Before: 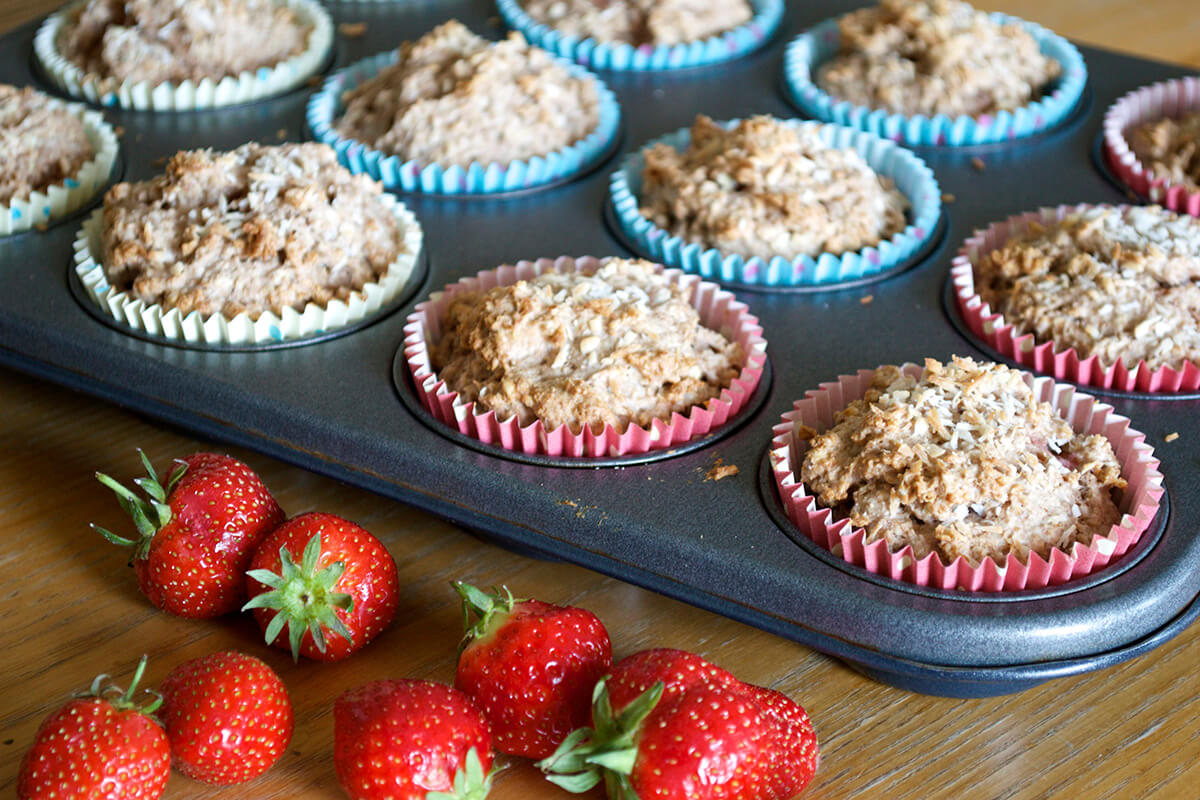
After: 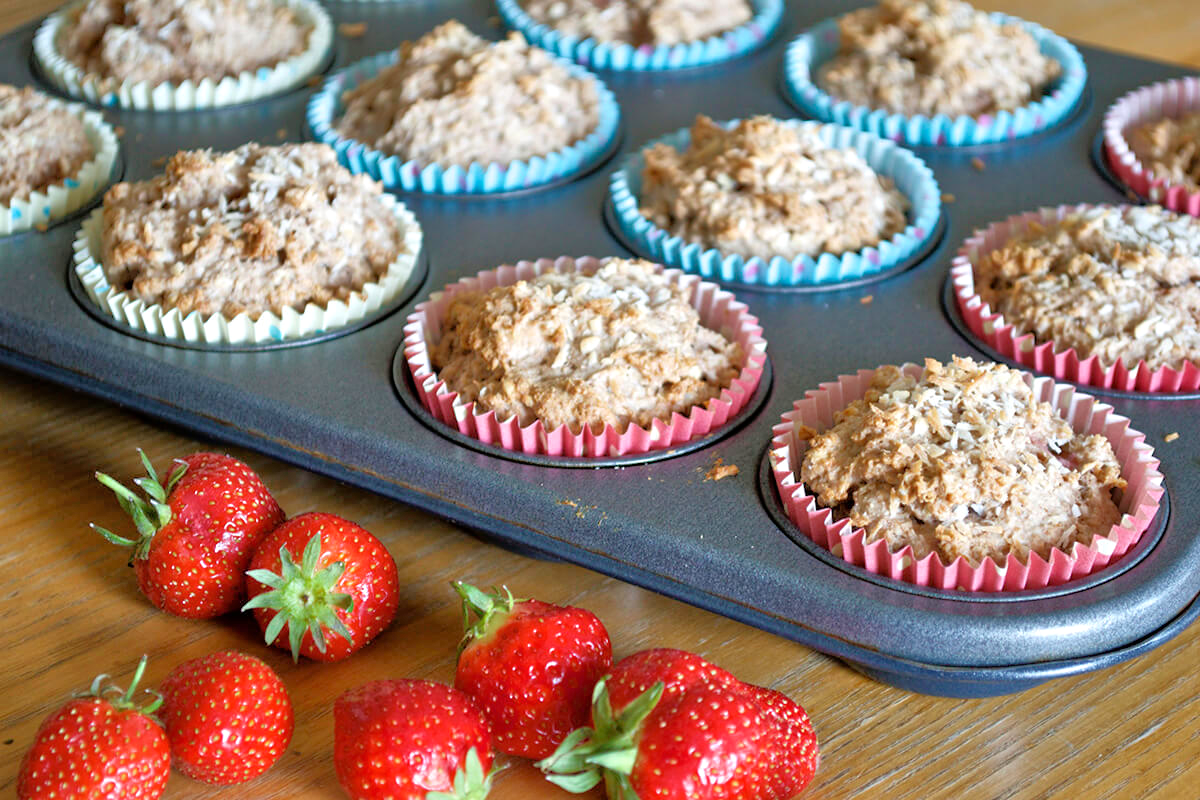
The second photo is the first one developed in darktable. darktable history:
tone equalizer: -7 EV 0.157 EV, -6 EV 0.571 EV, -5 EV 1.12 EV, -4 EV 1.36 EV, -3 EV 1.12 EV, -2 EV 0.6 EV, -1 EV 0.165 EV
shadows and highlights: white point adjustment 0.979, highlights color adjustment 42.34%, soften with gaussian
